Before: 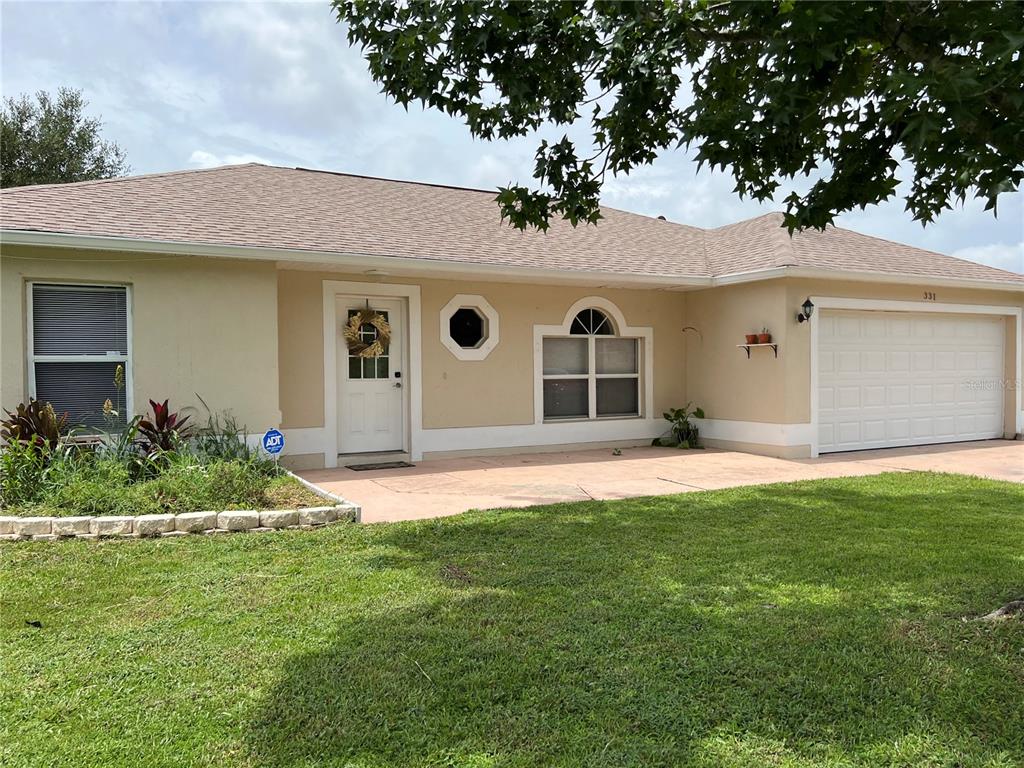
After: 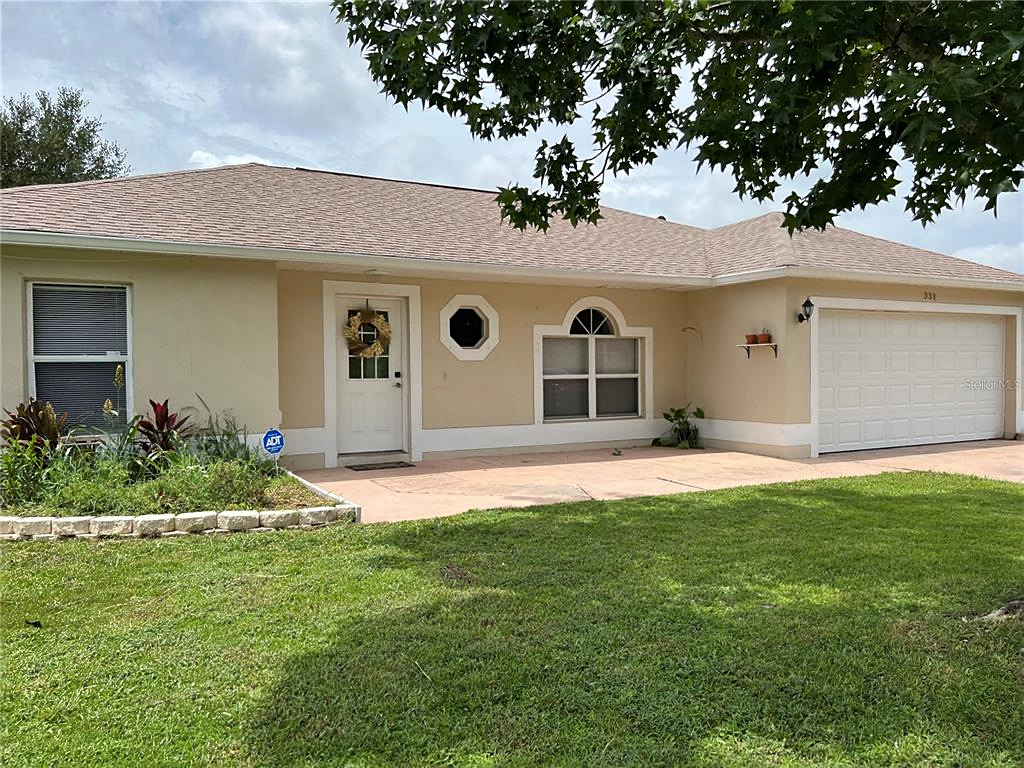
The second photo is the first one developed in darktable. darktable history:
sharpen: amount 0.215
shadows and highlights: shadows 52.76, soften with gaussian
